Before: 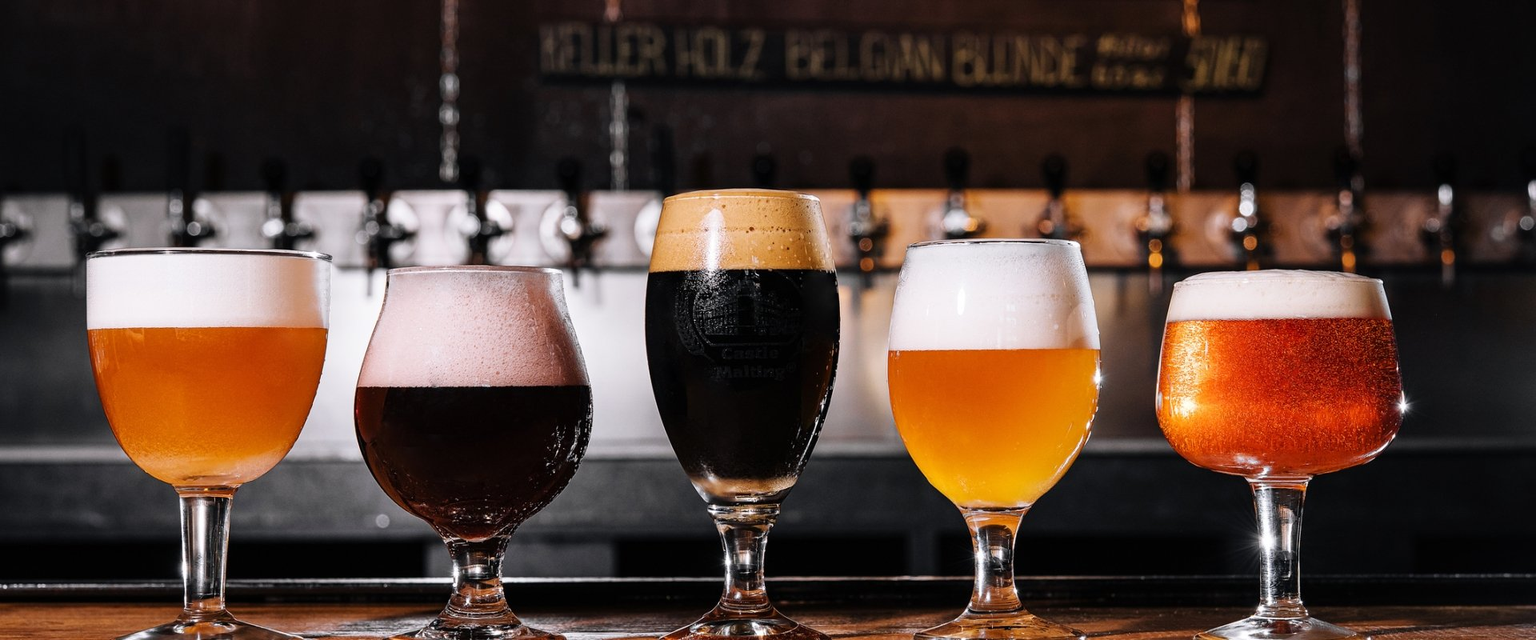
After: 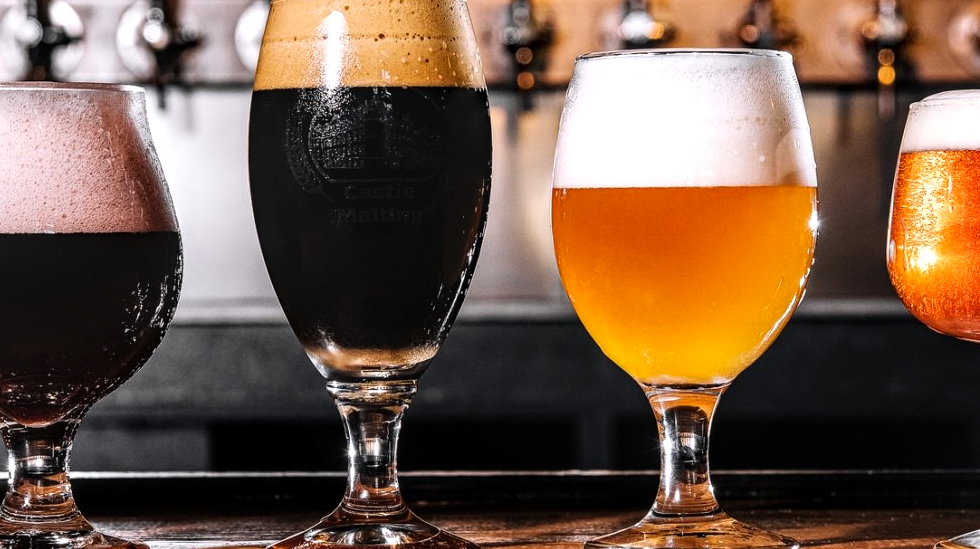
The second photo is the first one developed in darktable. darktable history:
crop and rotate: left 29.087%, top 31.265%, right 19.846%
local contrast: on, module defaults
haze removal: strength 0.098, compatibility mode true, adaptive false
tone equalizer: -8 EV -0.455 EV, -7 EV -0.393 EV, -6 EV -0.365 EV, -5 EV -0.194 EV, -3 EV 0.198 EV, -2 EV 0.357 EV, -1 EV 0.37 EV, +0 EV 0.413 EV, edges refinement/feathering 500, mask exposure compensation -1.57 EV, preserve details no
